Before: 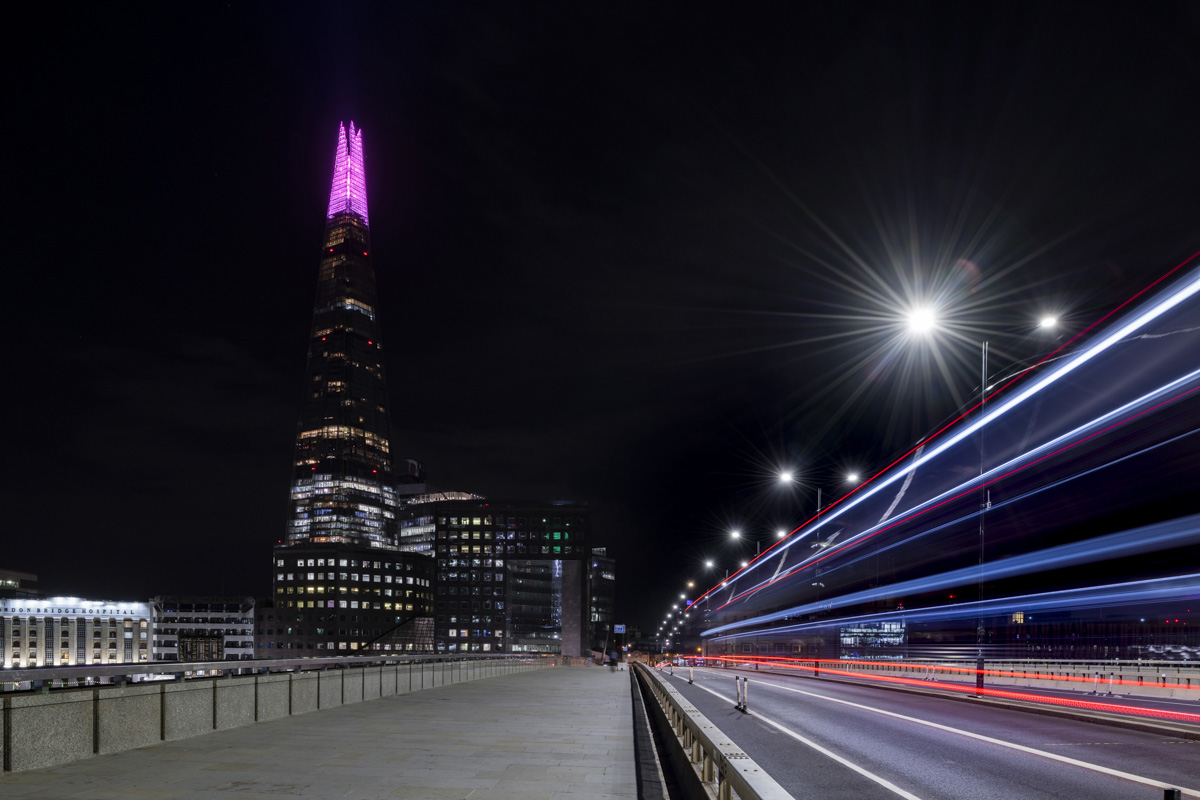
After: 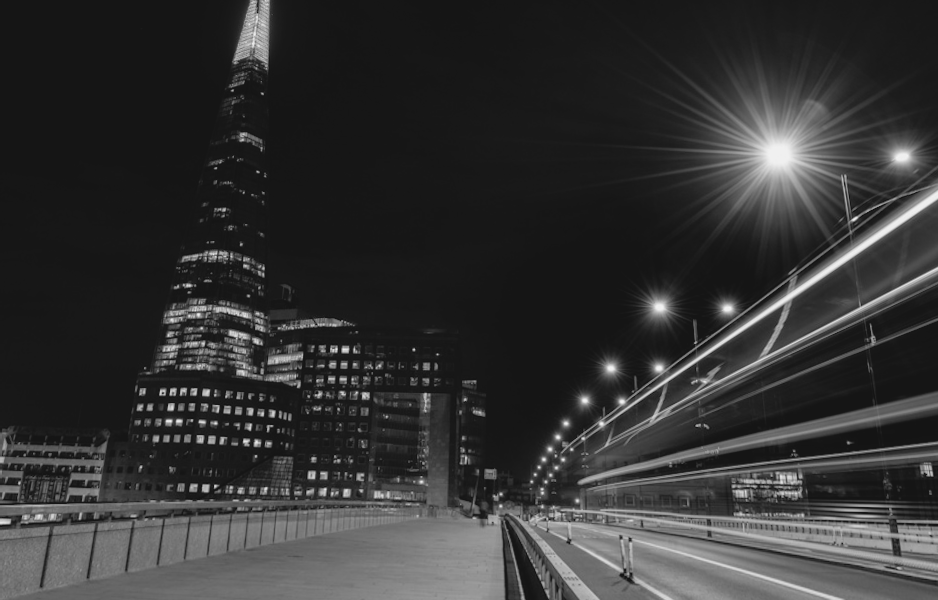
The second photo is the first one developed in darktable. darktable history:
white balance: red 0.978, blue 0.999
crop and rotate: angle 0.03°, top 11.643%, right 5.651%, bottom 11.189%
contrast brightness saturation: contrast -0.1, brightness 0.05, saturation 0.08
rotate and perspective: rotation 0.72°, lens shift (vertical) -0.352, lens shift (horizontal) -0.051, crop left 0.152, crop right 0.859, crop top 0.019, crop bottom 0.964
monochrome: on, module defaults
